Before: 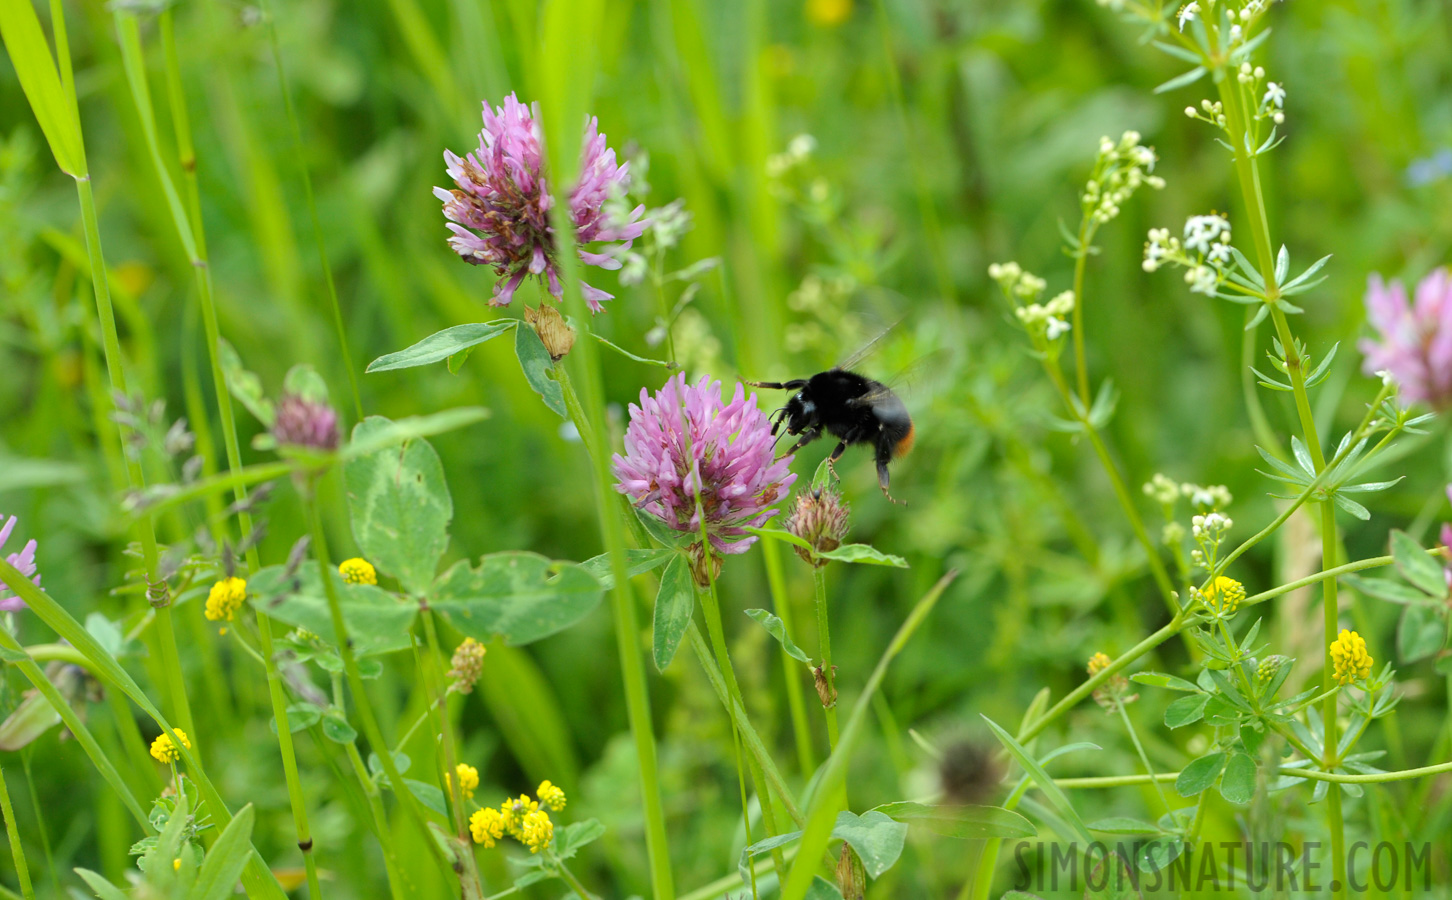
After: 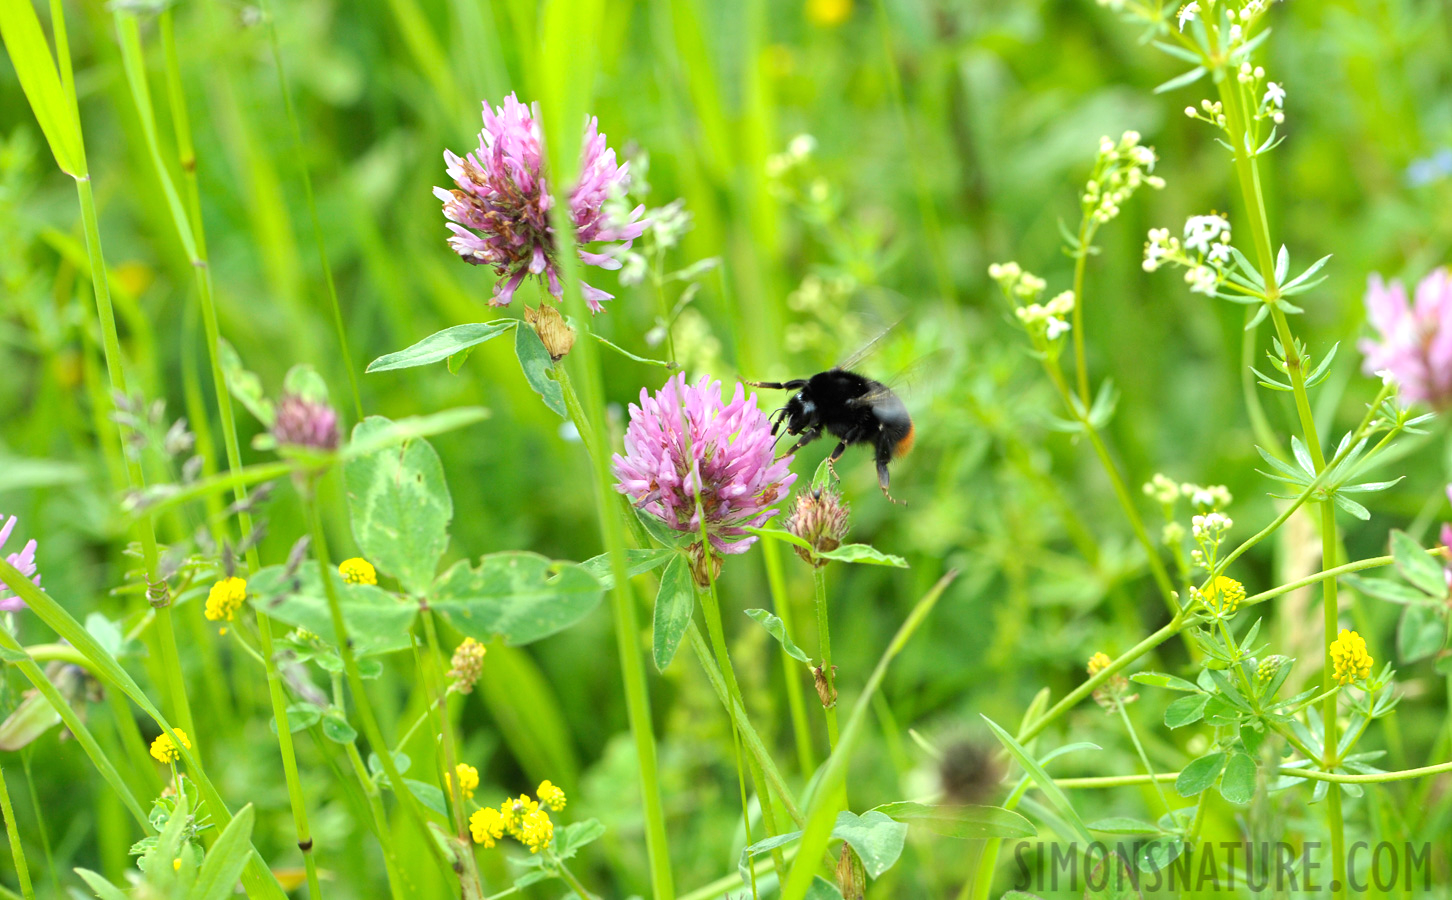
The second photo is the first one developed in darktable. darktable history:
exposure: black level correction 0, exposure 0.589 EV, compensate highlight preservation false
